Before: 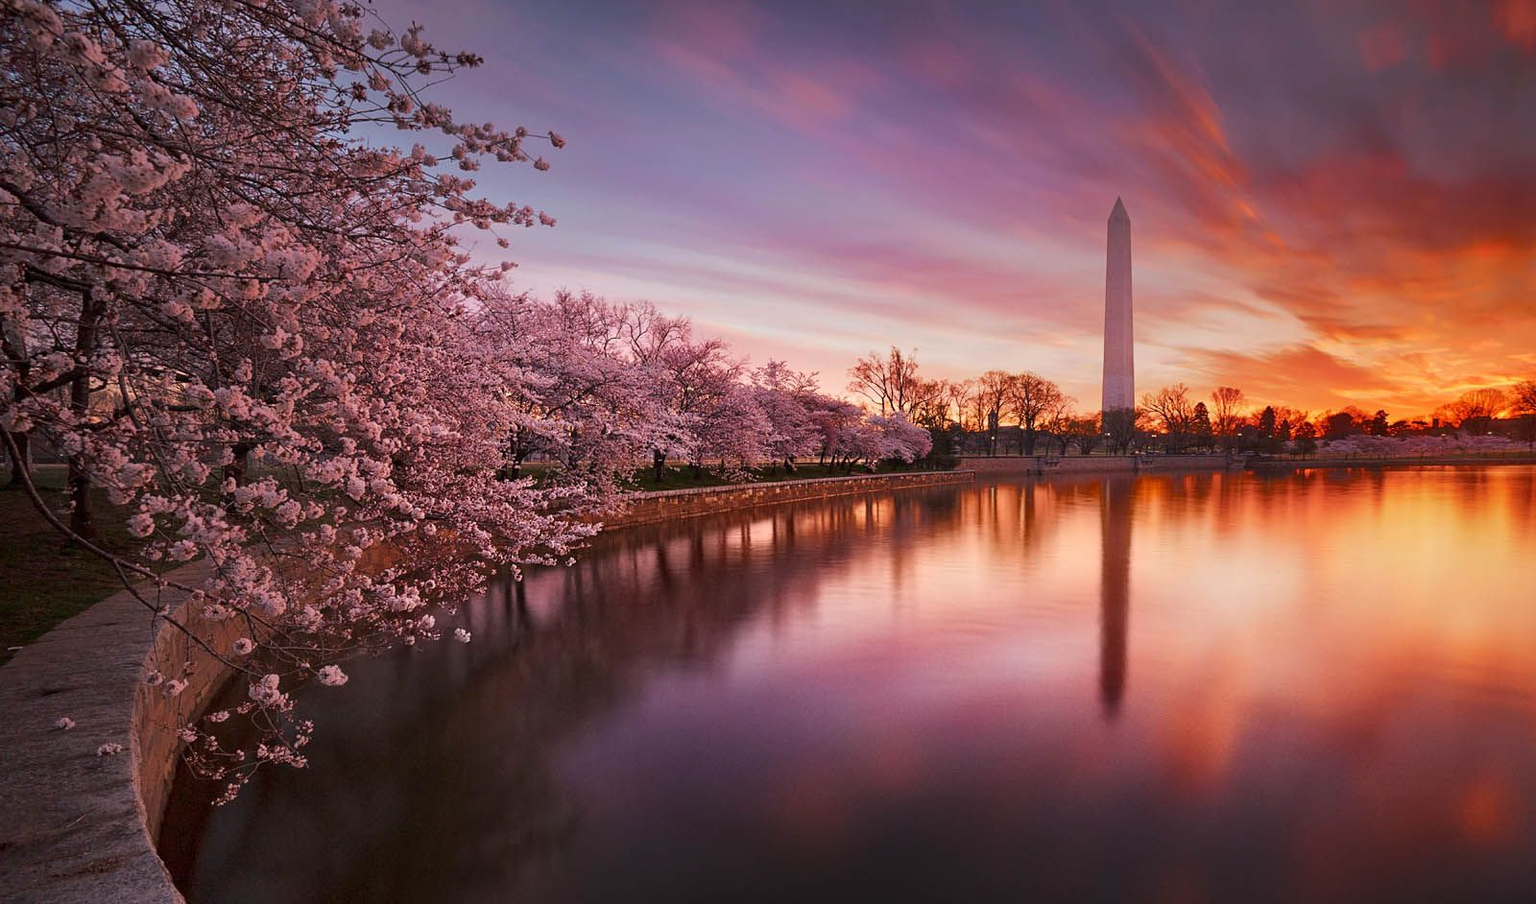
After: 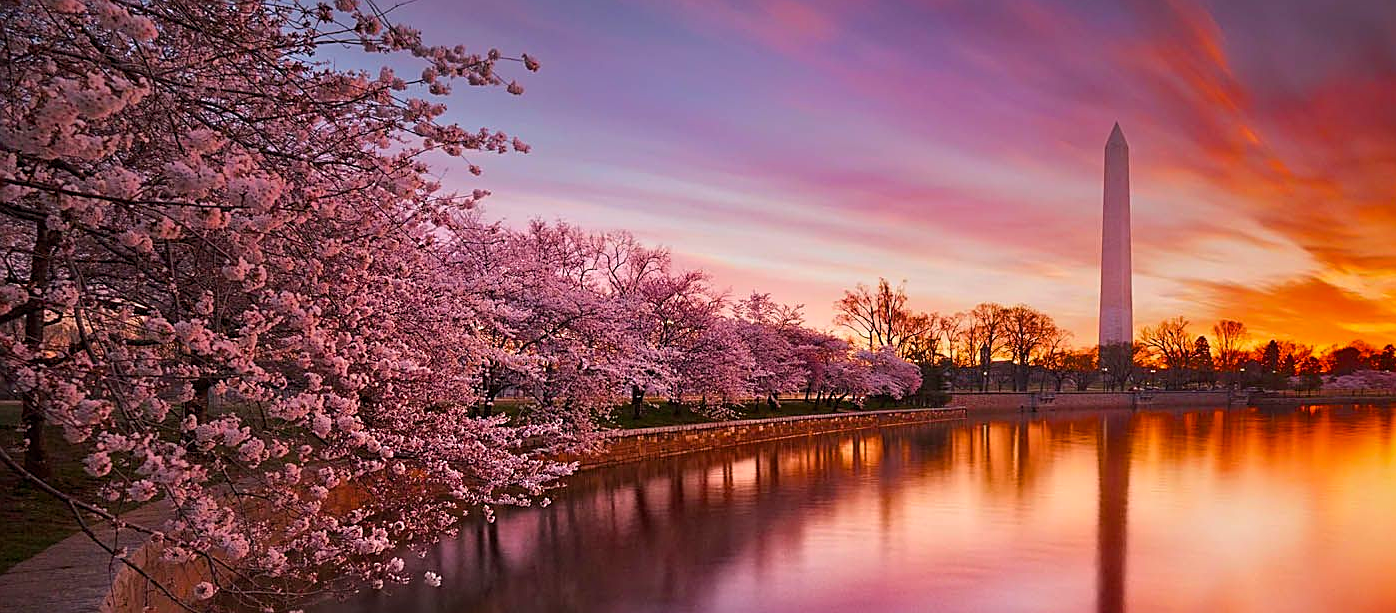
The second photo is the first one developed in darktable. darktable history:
color balance rgb: perceptual saturation grading › global saturation 25.668%, global vibrance 20%
sharpen: on, module defaults
crop: left 3.109%, top 8.914%, right 9.639%, bottom 25.949%
